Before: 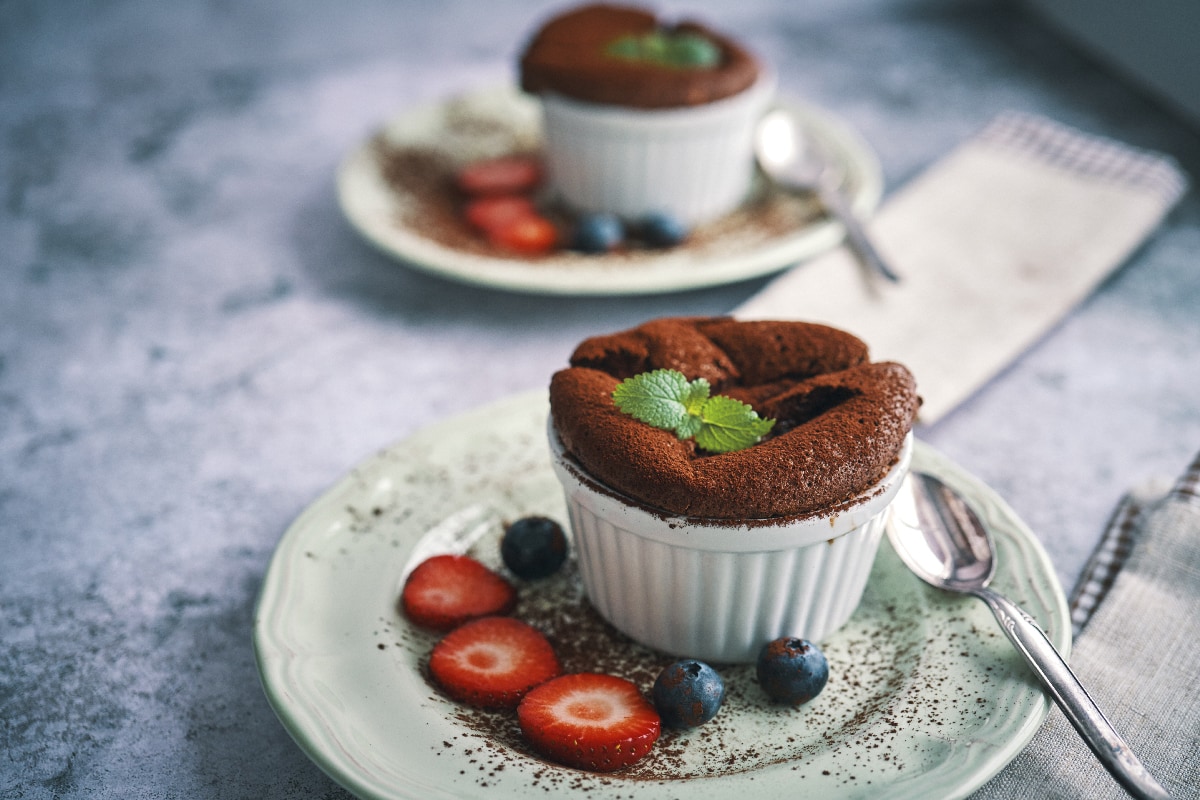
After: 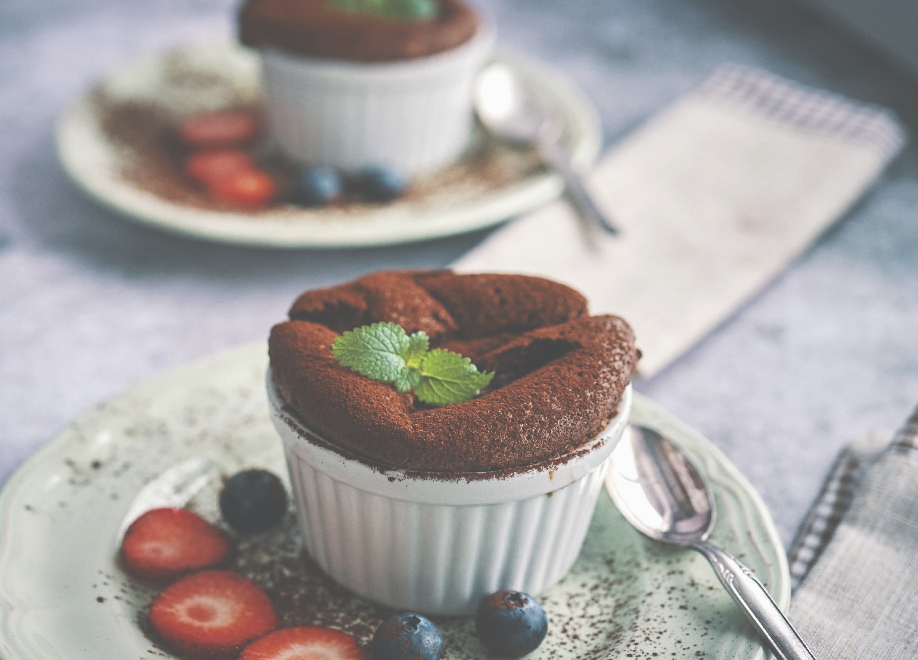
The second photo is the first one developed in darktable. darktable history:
crop: left 23.471%, top 5.901%, bottom 11.579%
exposure: black level correction -0.063, exposure -0.05 EV, compensate exposure bias true, compensate highlight preservation false
